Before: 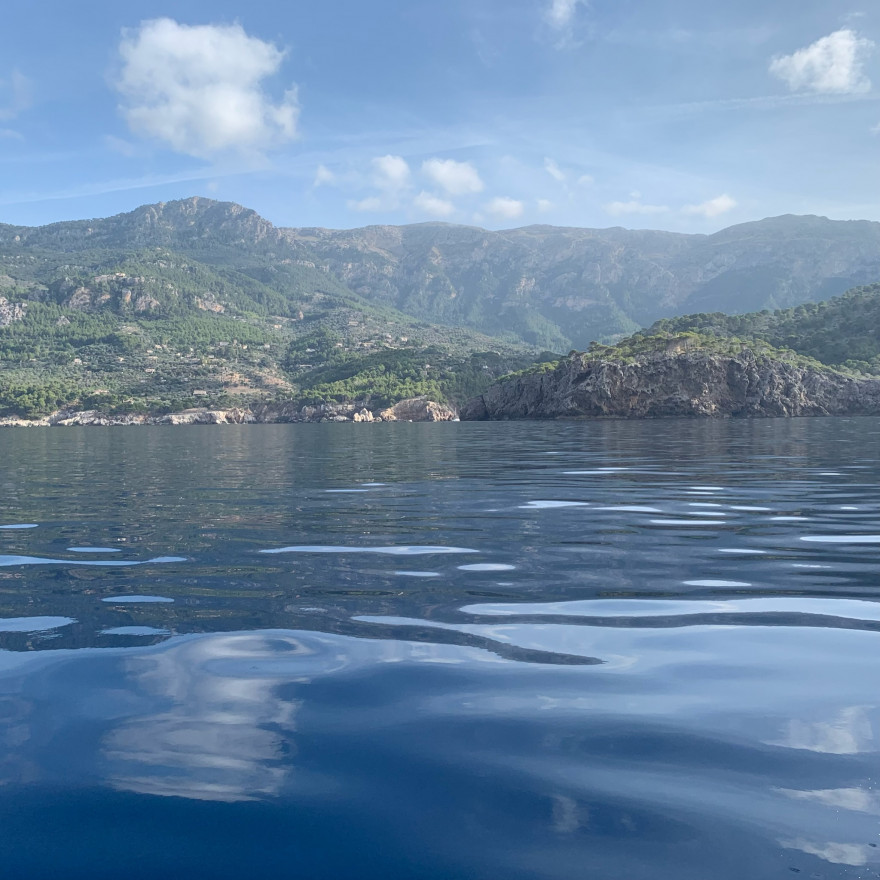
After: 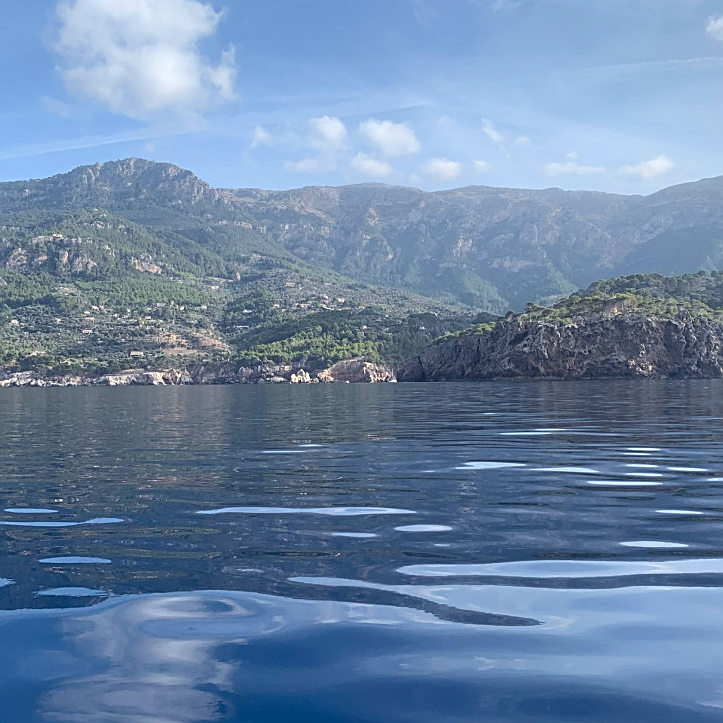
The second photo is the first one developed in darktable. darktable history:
sharpen: on, module defaults
color balance: gamma [0.9, 0.988, 0.975, 1.025], gain [1.05, 1, 1, 1]
crop and rotate: left 7.196%, top 4.574%, right 10.605%, bottom 13.178%
